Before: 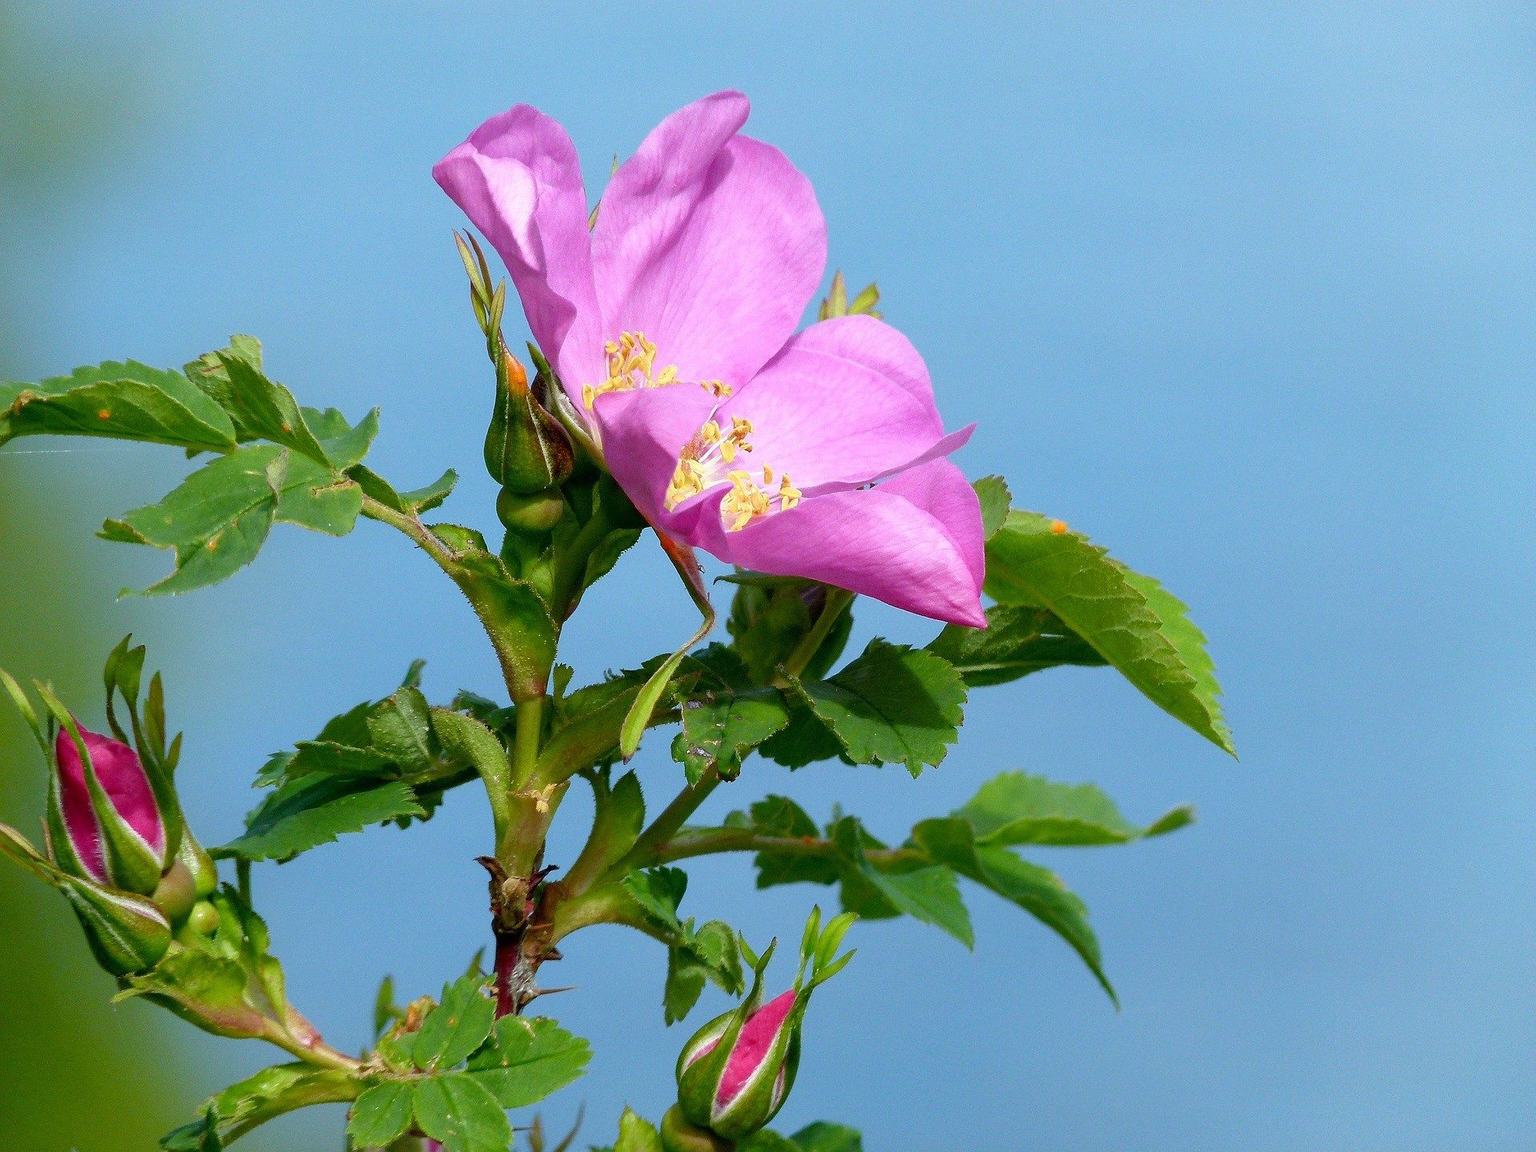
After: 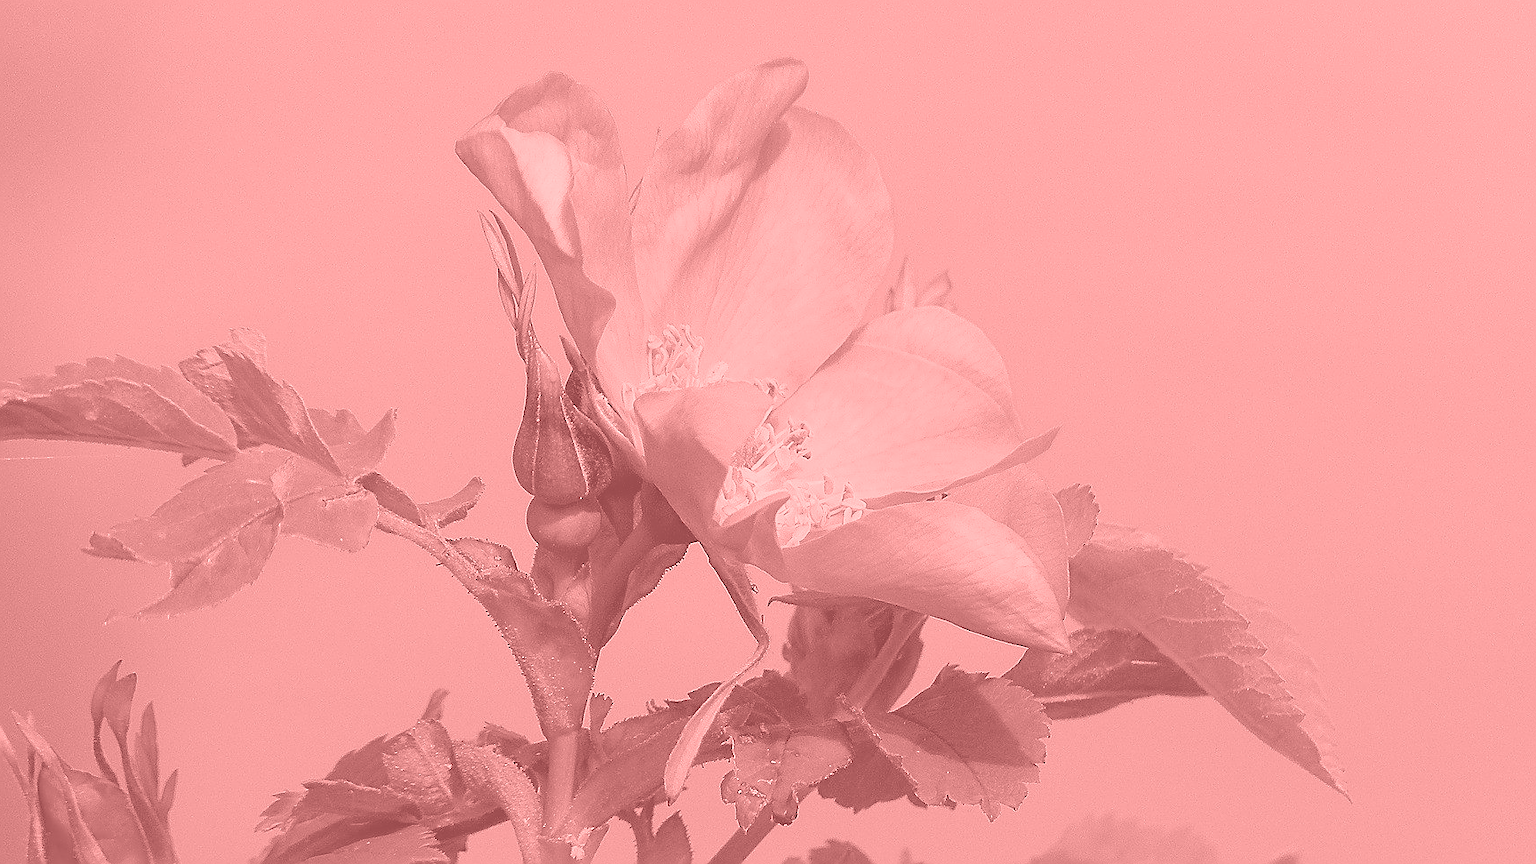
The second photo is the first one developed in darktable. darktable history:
colorize: saturation 51%, source mix 50.67%, lightness 50.67%
crop: left 1.509%, top 3.452%, right 7.696%, bottom 28.452%
sharpen: radius 1.4, amount 1.25, threshold 0.7
